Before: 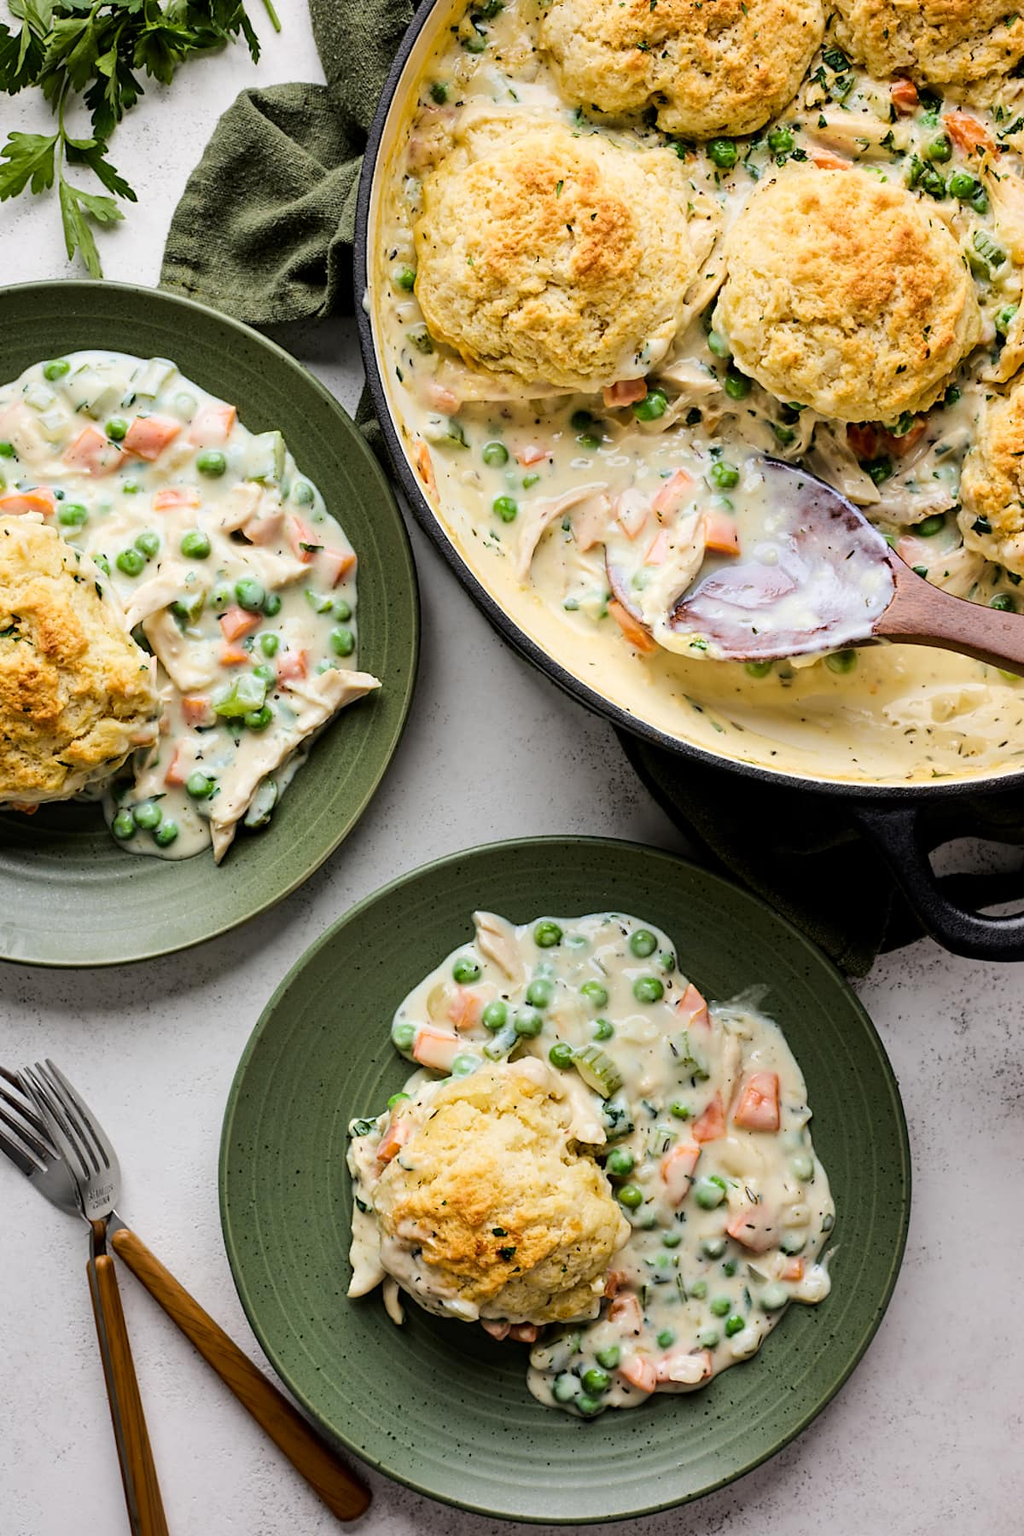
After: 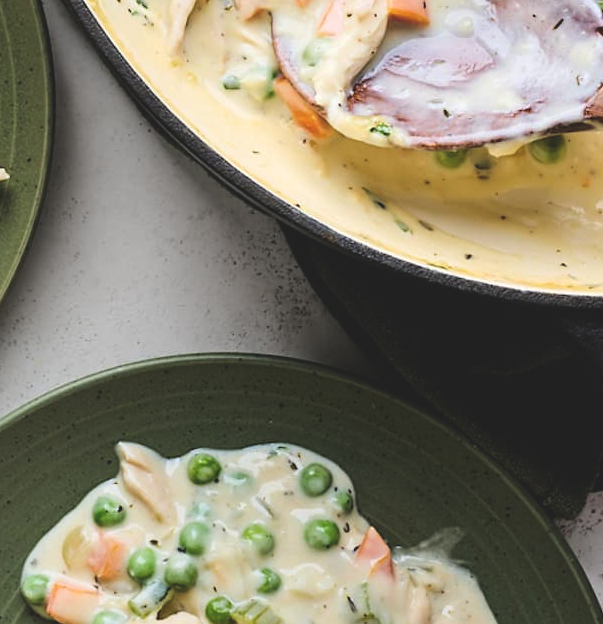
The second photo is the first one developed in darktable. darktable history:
crop: left 36.579%, top 34.823%, right 13.149%, bottom 30.471%
exposure: black level correction -0.015, compensate highlight preservation false
